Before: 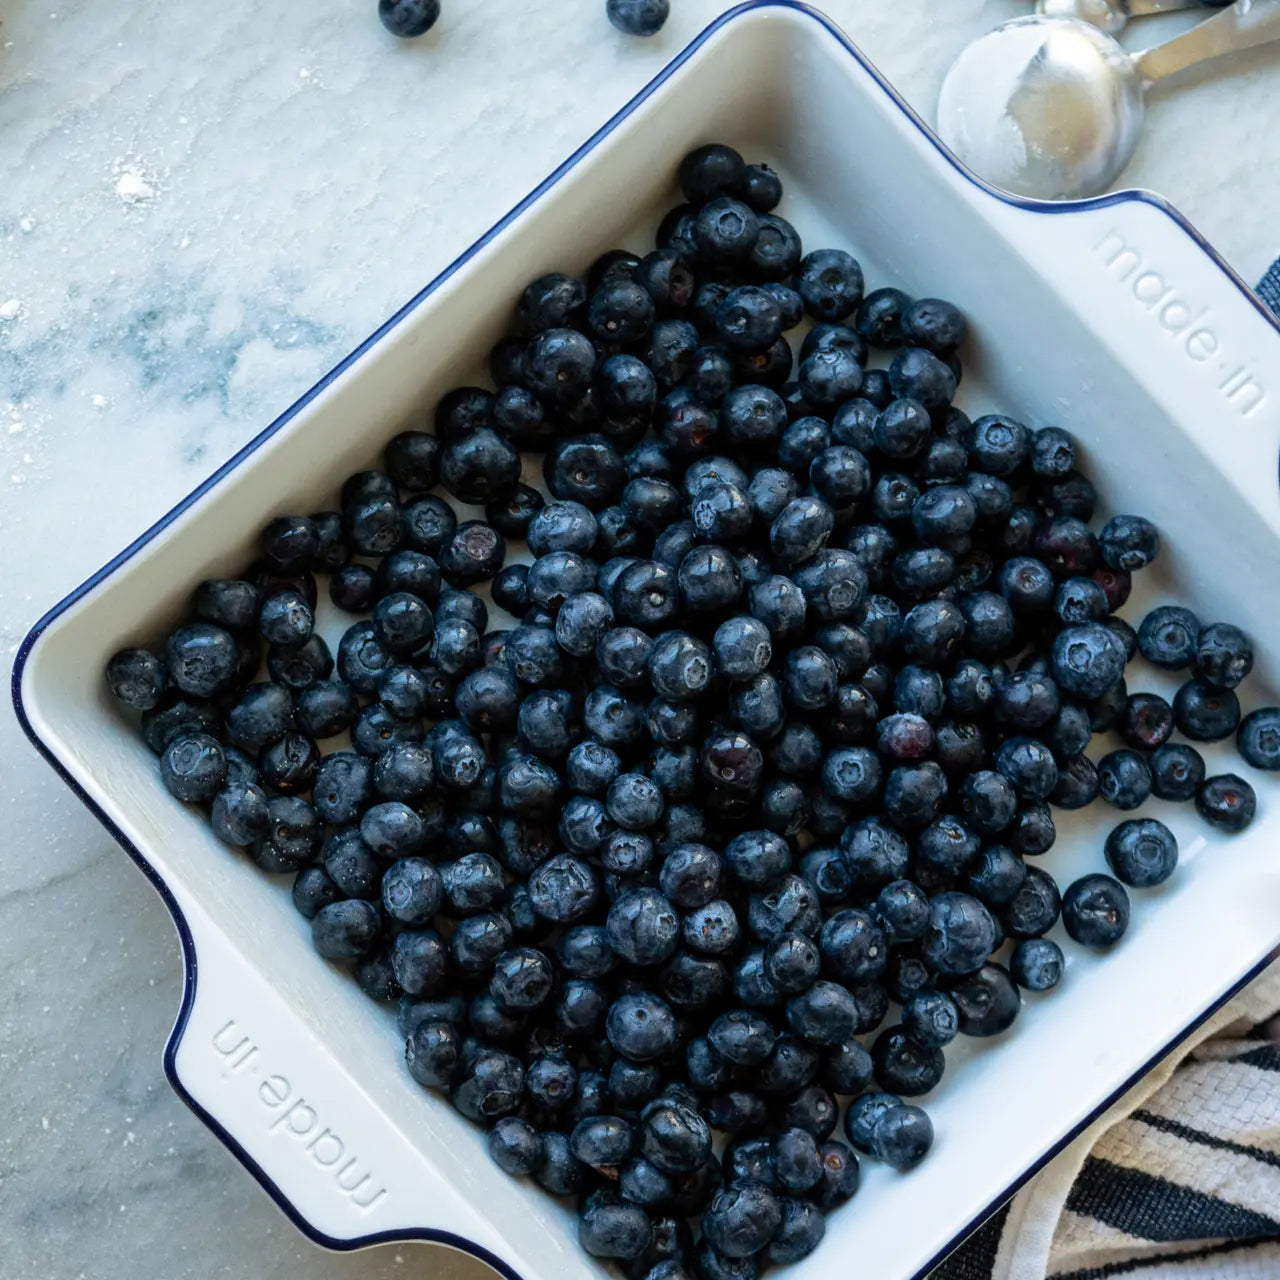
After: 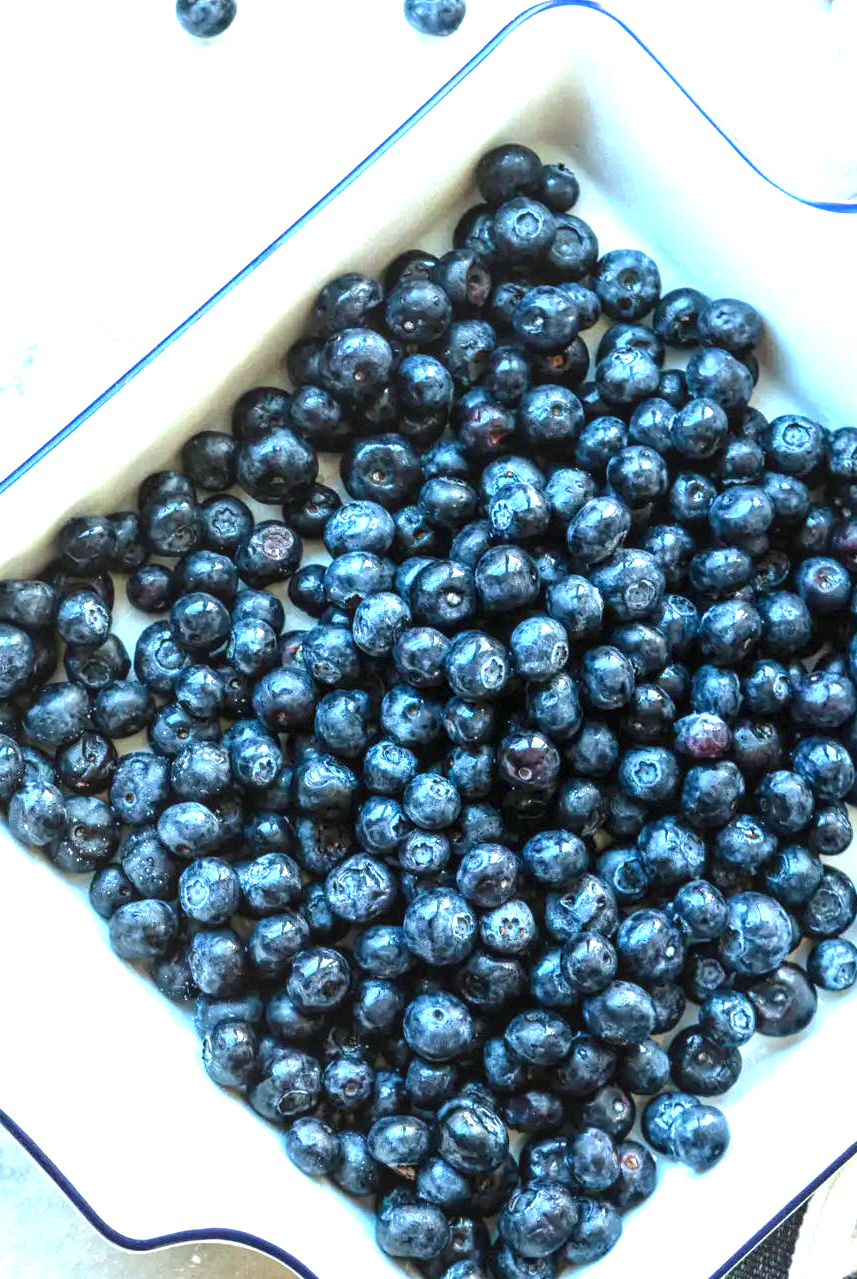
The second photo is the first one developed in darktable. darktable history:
exposure: black level correction 0, exposure 1.892 EV, compensate highlight preservation false
color calibration: gray › normalize channels true, illuminant Planckian (black body), adaptation linear Bradford (ICC v4), x 0.364, y 0.367, temperature 4414.54 K, gamut compression 0.028
local contrast: on, module defaults
crop and rotate: left 15.868%, right 17.135%
